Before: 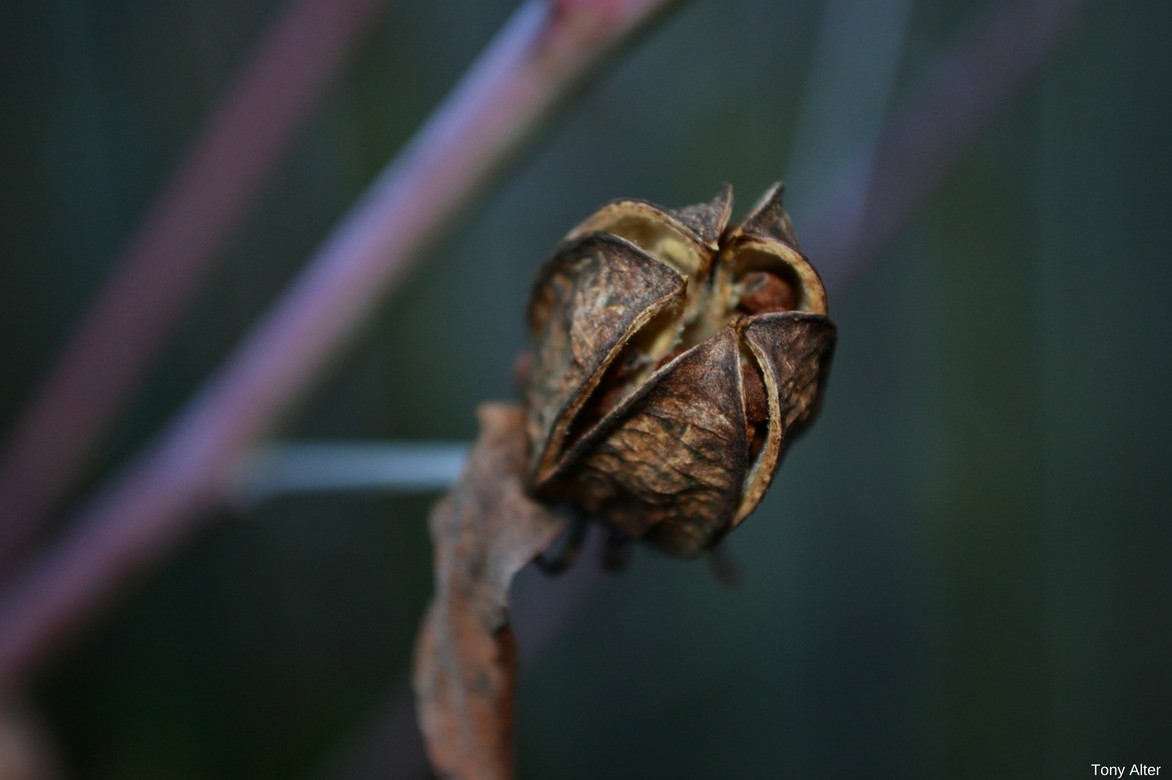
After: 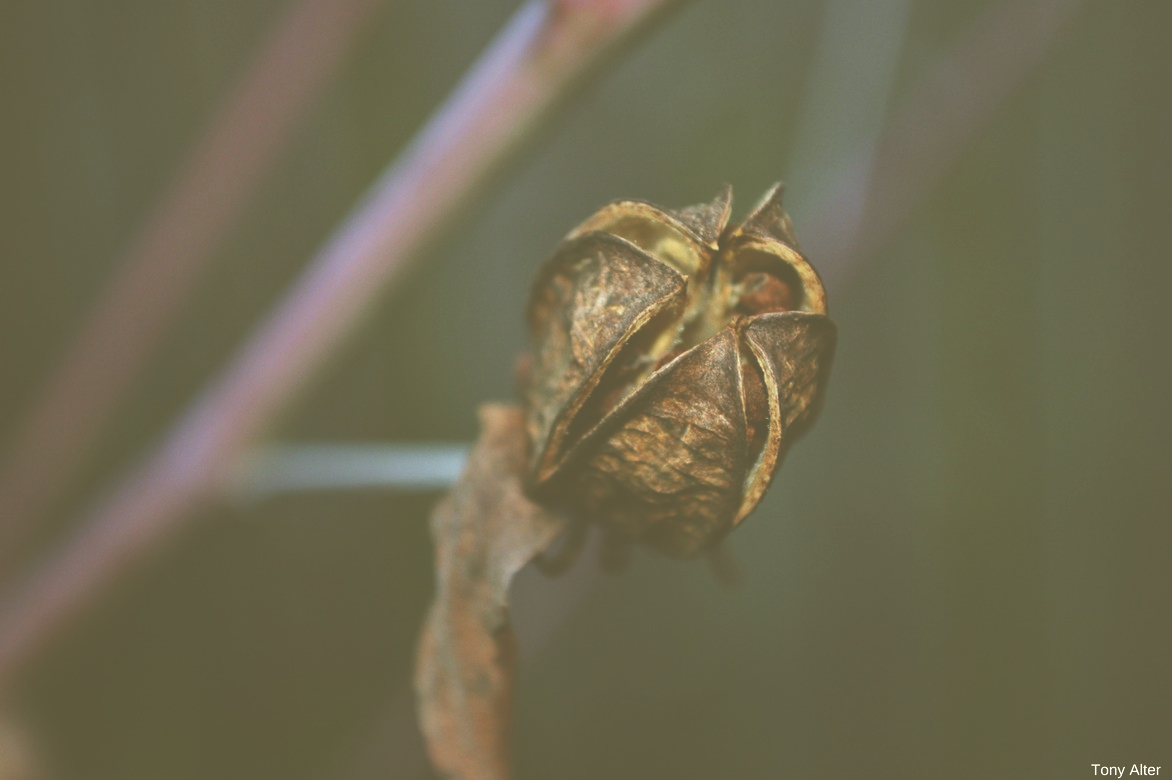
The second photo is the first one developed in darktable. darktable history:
color correction: highlights a* -1.46, highlights b* 9.97, shadows a* 0.238, shadows b* 19.85
exposure: black level correction -0.072, exposure 0.503 EV, compensate highlight preservation false
